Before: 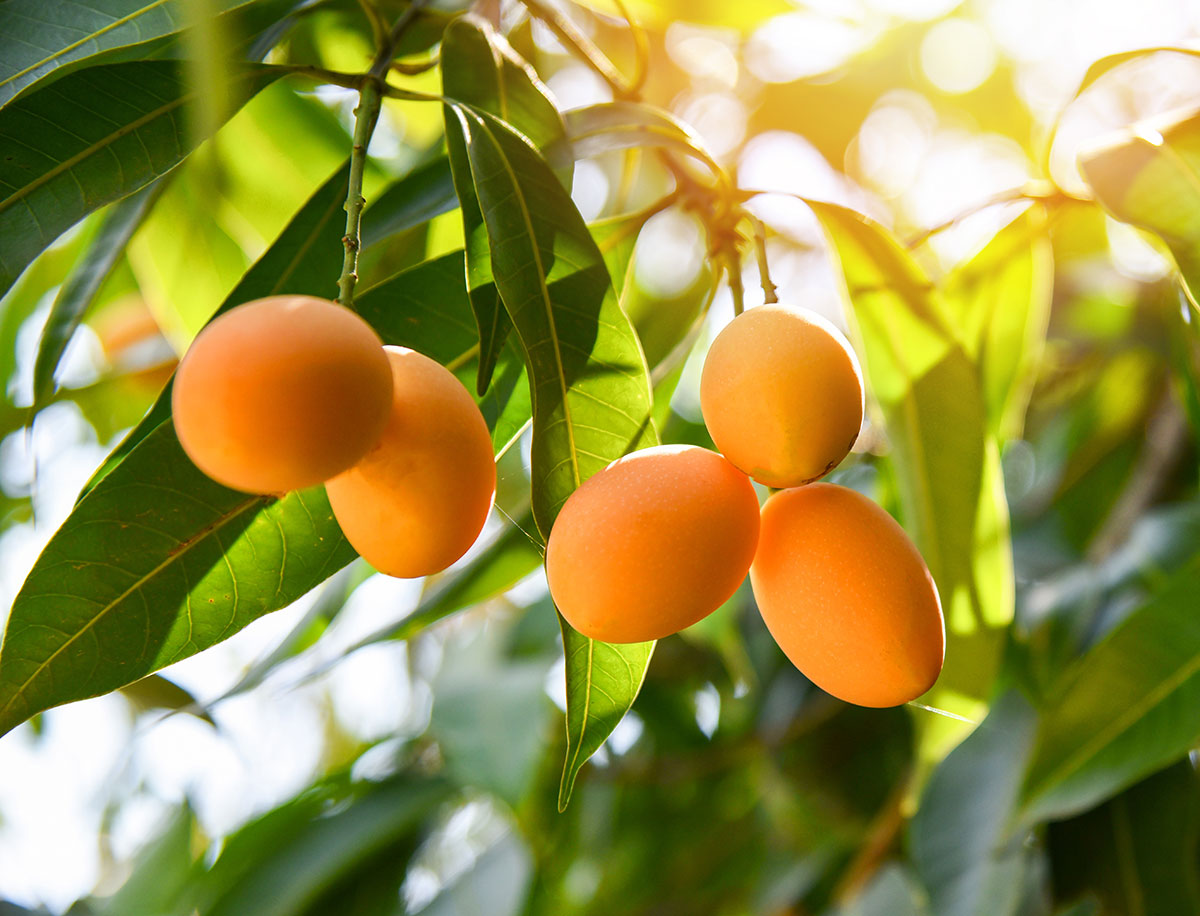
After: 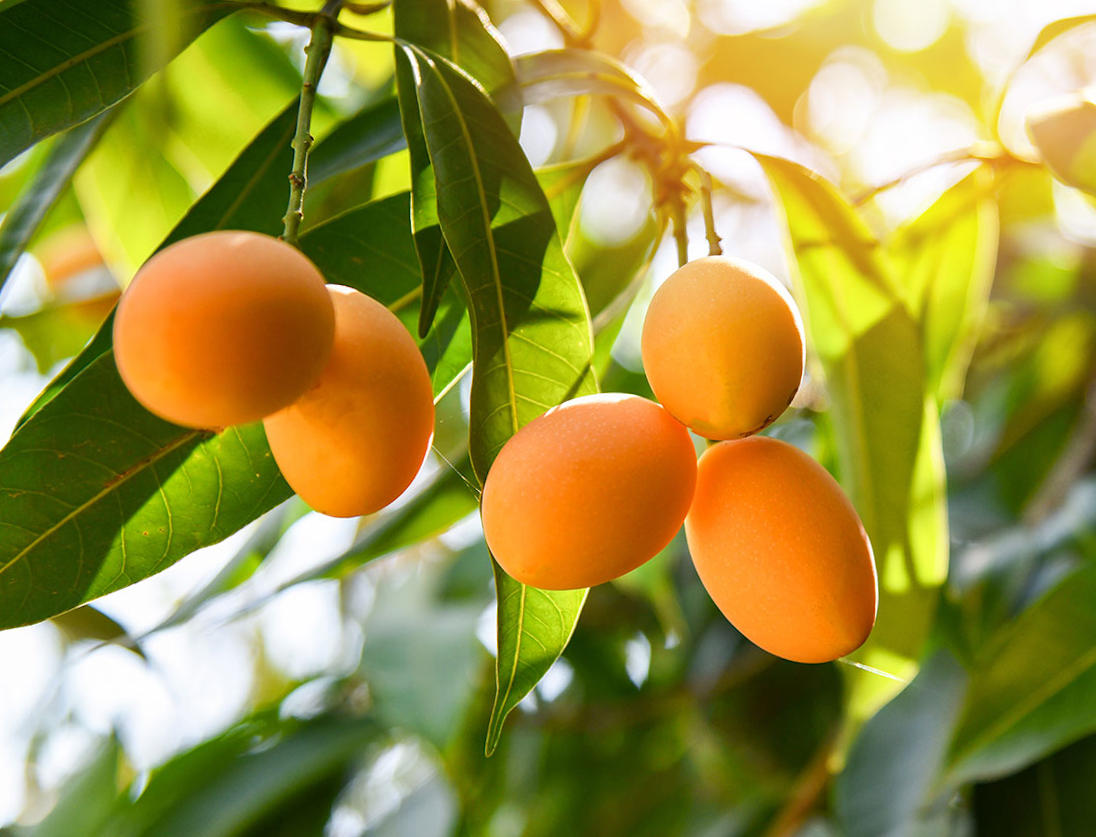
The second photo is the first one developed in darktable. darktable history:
crop and rotate: angle -1.96°, left 3.146%, top 4.045%, right 1.486%, bottom 0.455%
